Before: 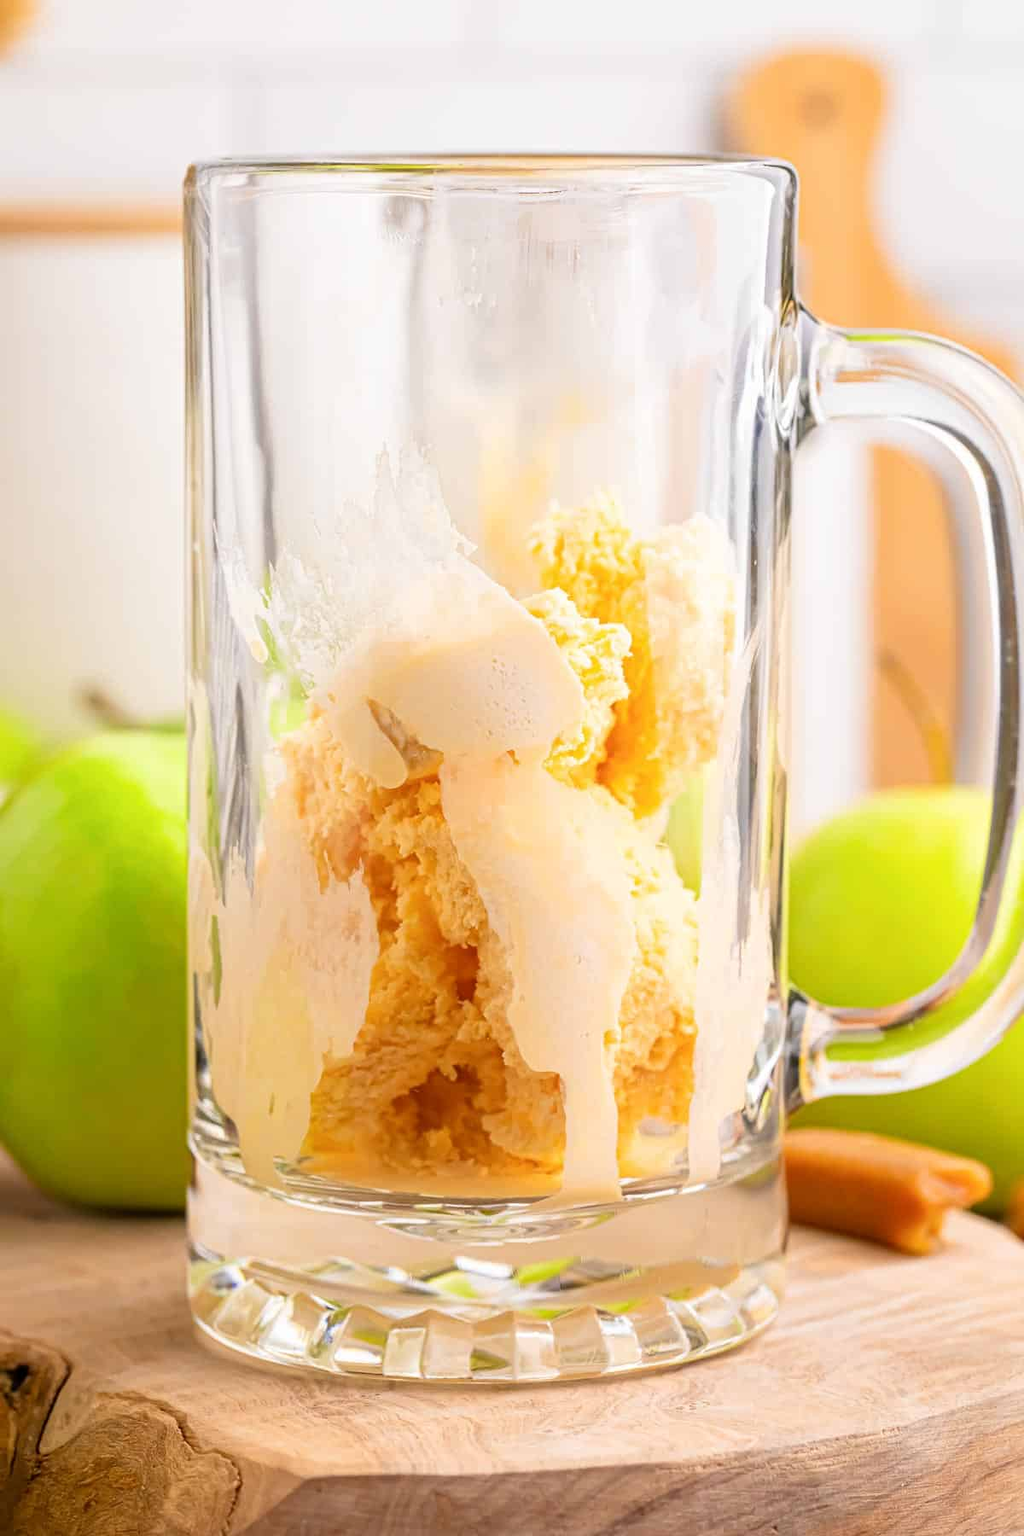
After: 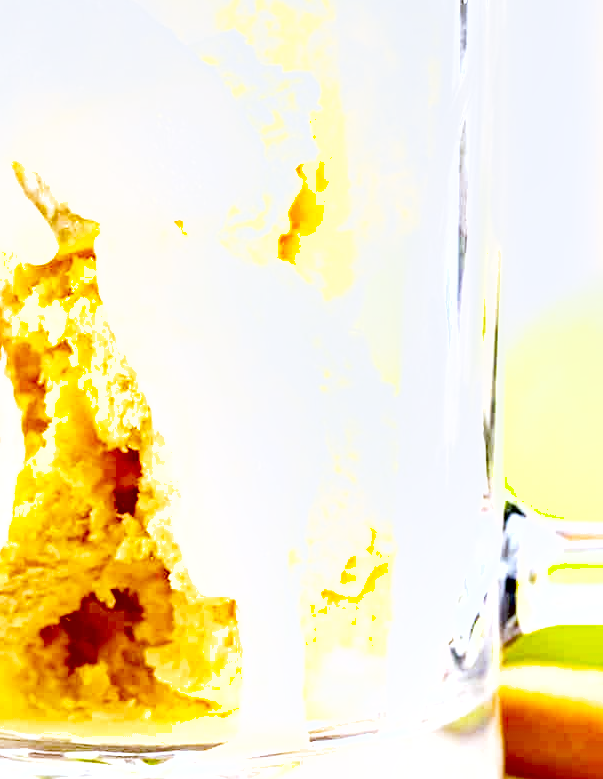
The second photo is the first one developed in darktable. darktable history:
exposure: black level correction 0.009, exposure 1.425 EV, compensate highlight preservation false
white balance: red 0.871, blue 1.249
crop: left 35.03%, top 36.625%, right 14.663%, bottom 20.057%
base curve: curves: ch0 [(0, 0) (0.036, 0.025) (0.121, 0.166) (0.206, 0.329) (0.605, 0.79) (1, 1)], preserve colors none
shadows and highlights: soften with gaussian
